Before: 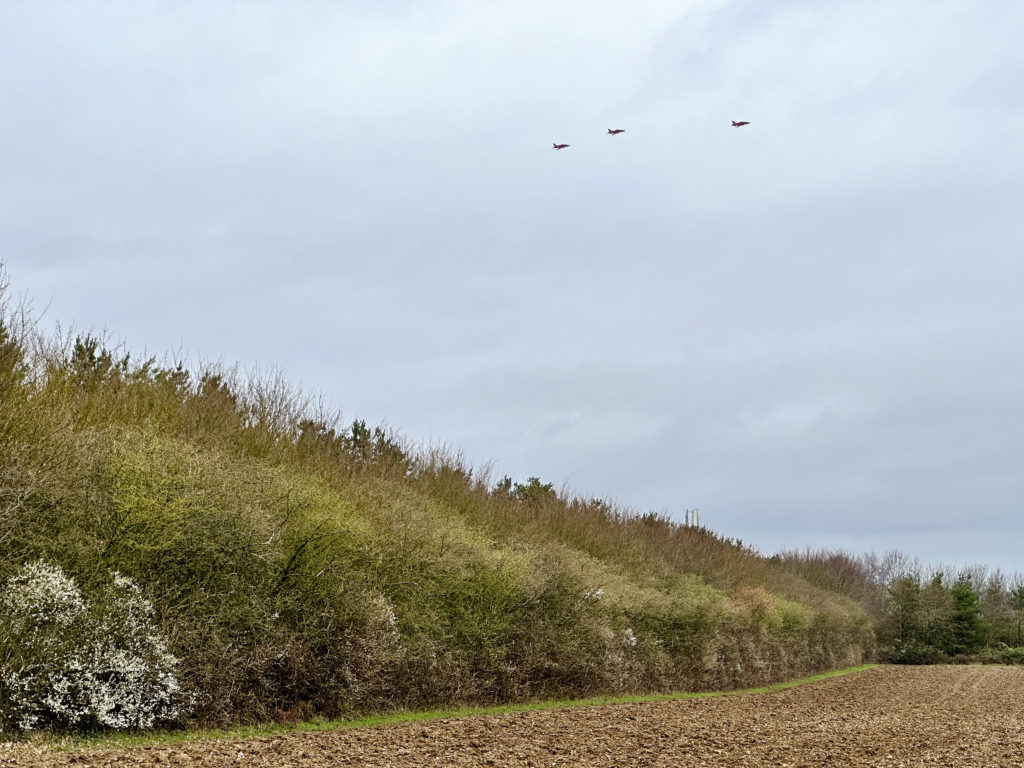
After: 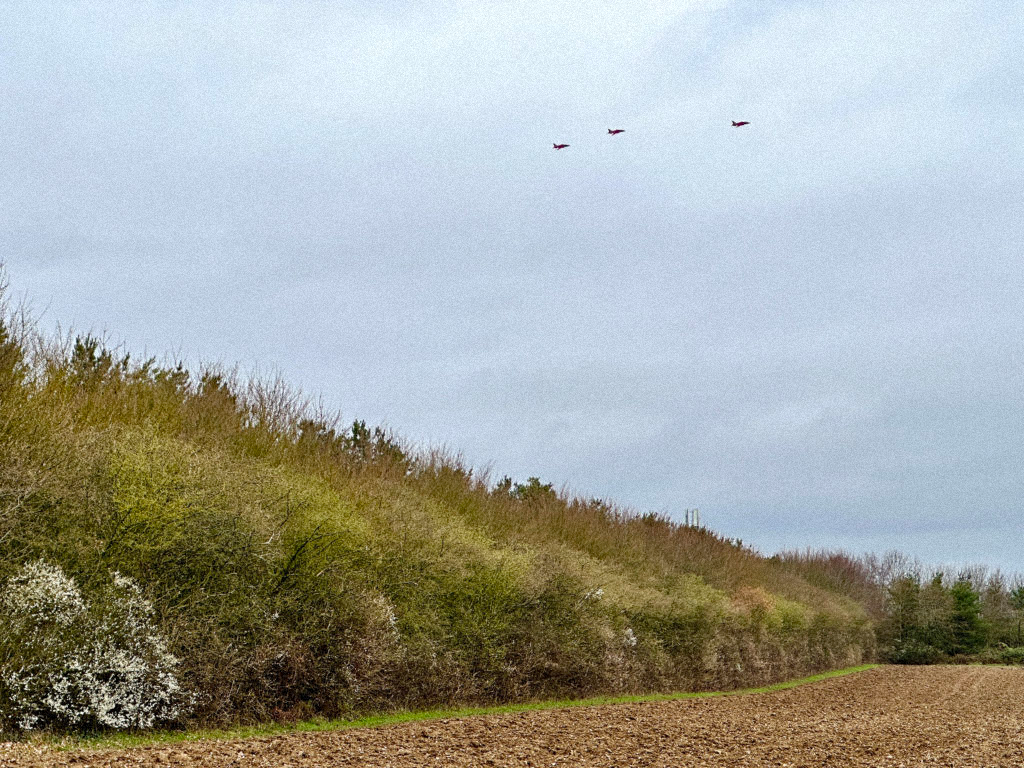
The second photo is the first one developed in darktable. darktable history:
haze removal: compatibility mode true, adaptive false
grain: mid-tones bias 0%
